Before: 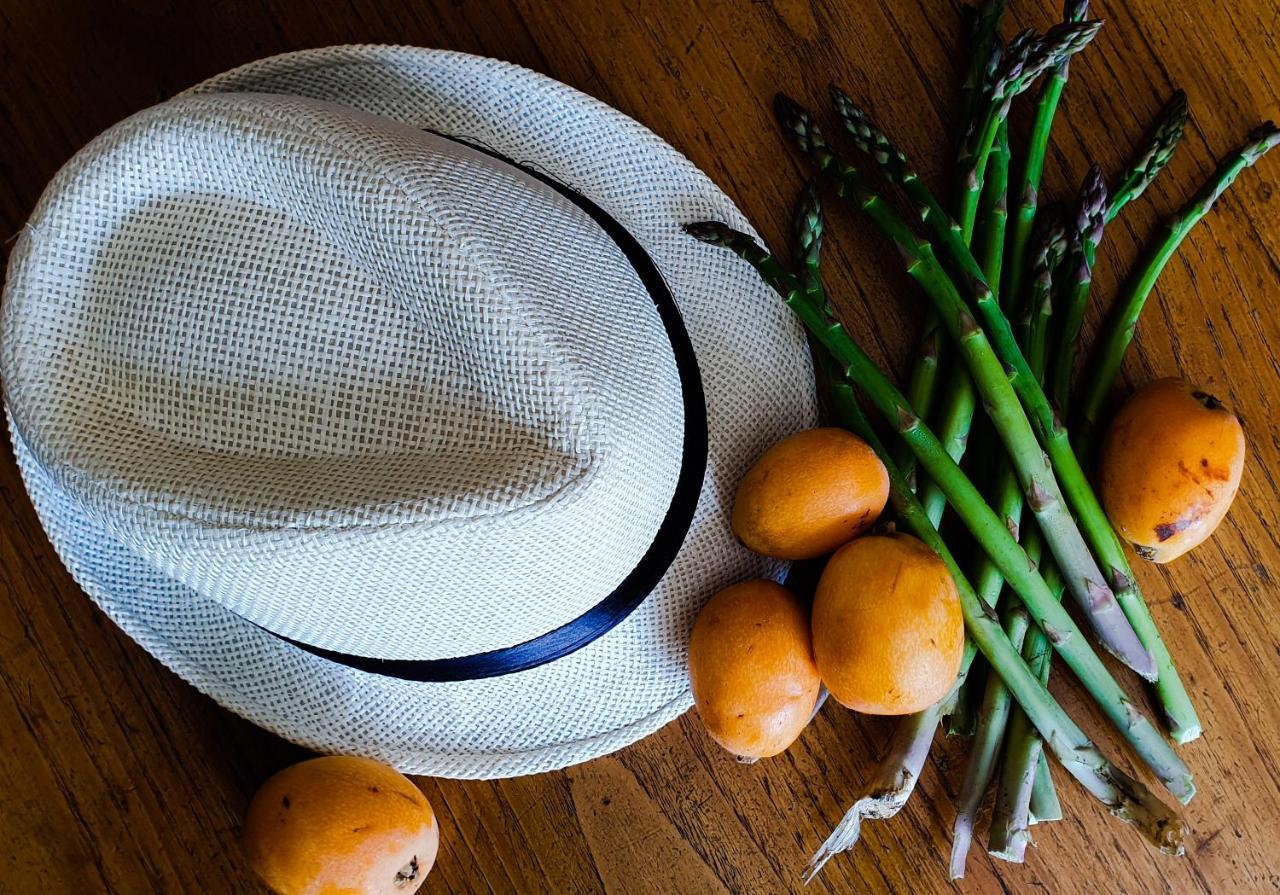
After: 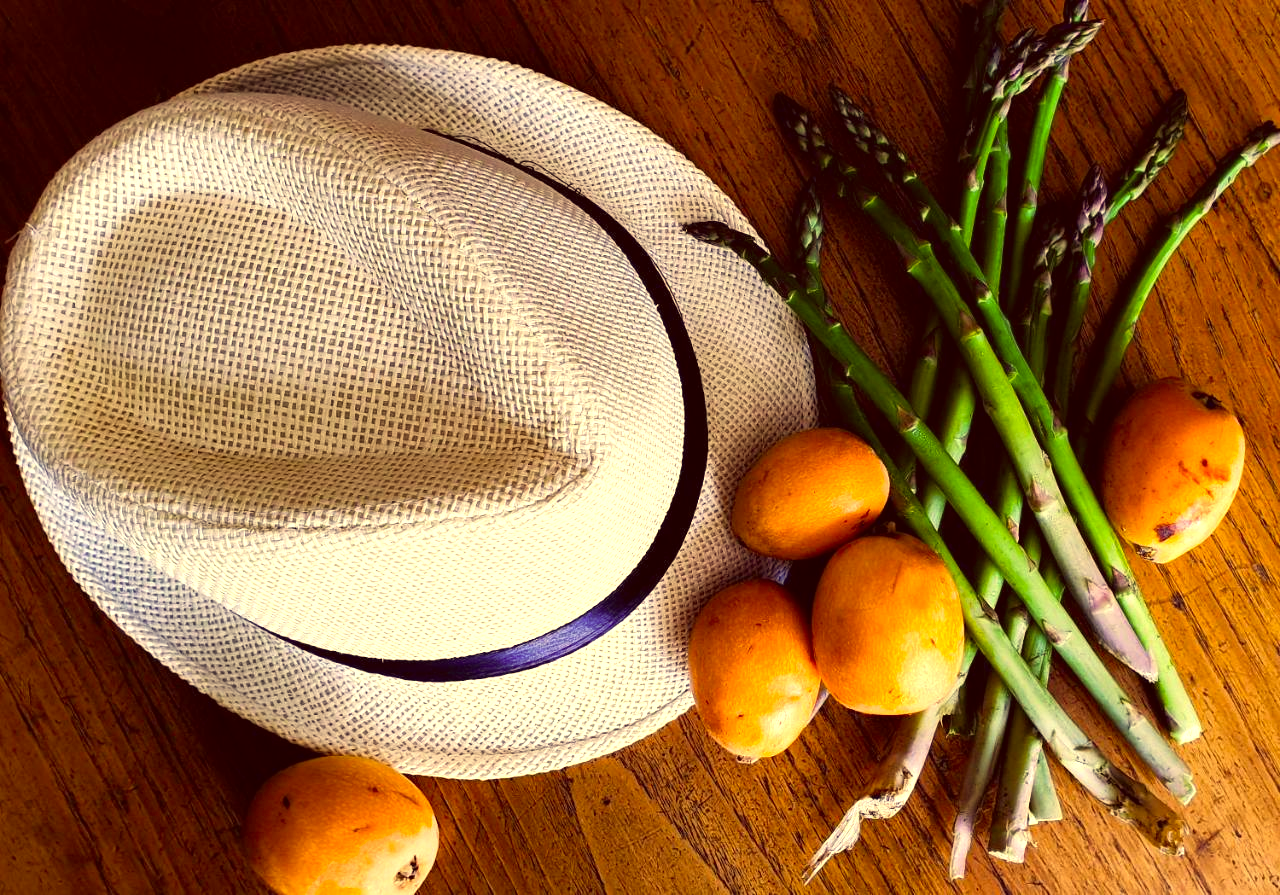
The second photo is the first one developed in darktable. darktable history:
exposure: black level correction 0, exposure 0.7 EV, compensate exposure bias true, compensate highlight preservation false
color correction: highlights a* 10.12, highlights b* 39.04, shadows a* 14.62, shadows b* 3.37
